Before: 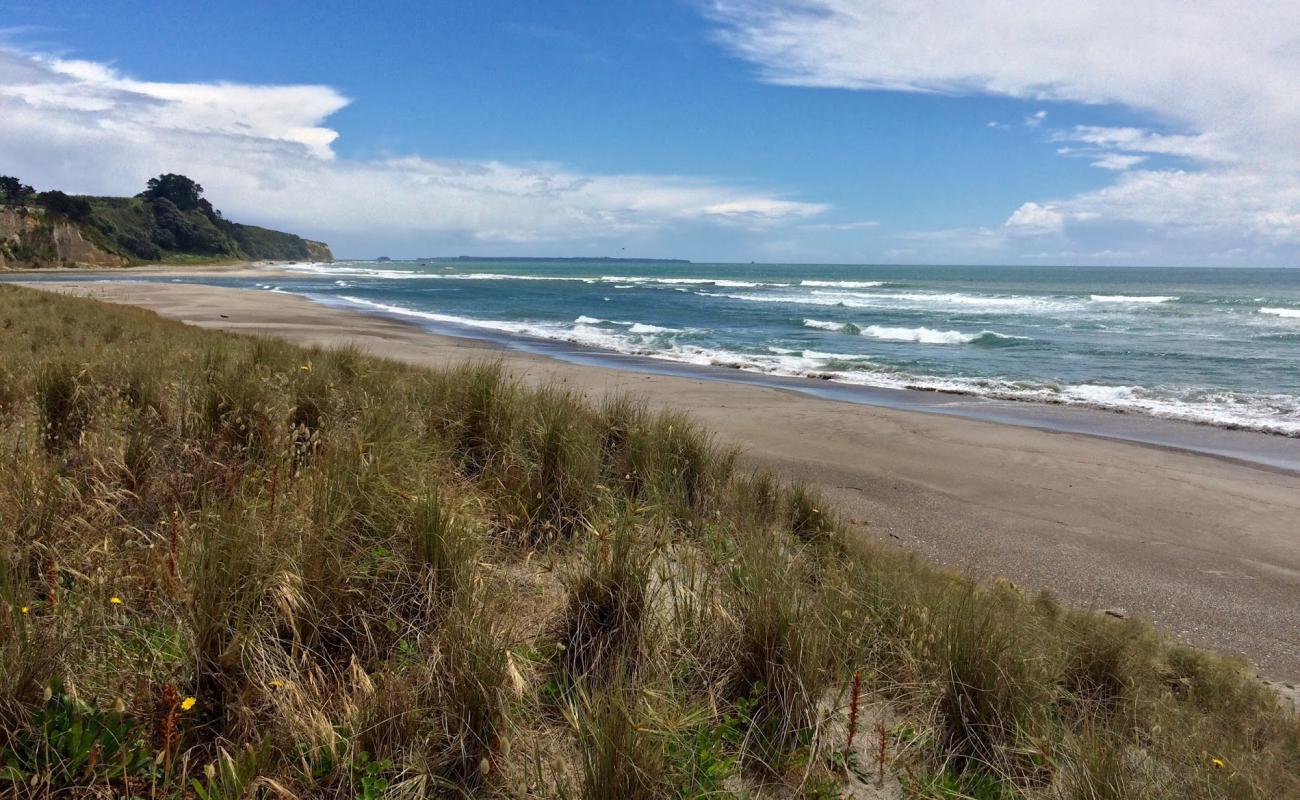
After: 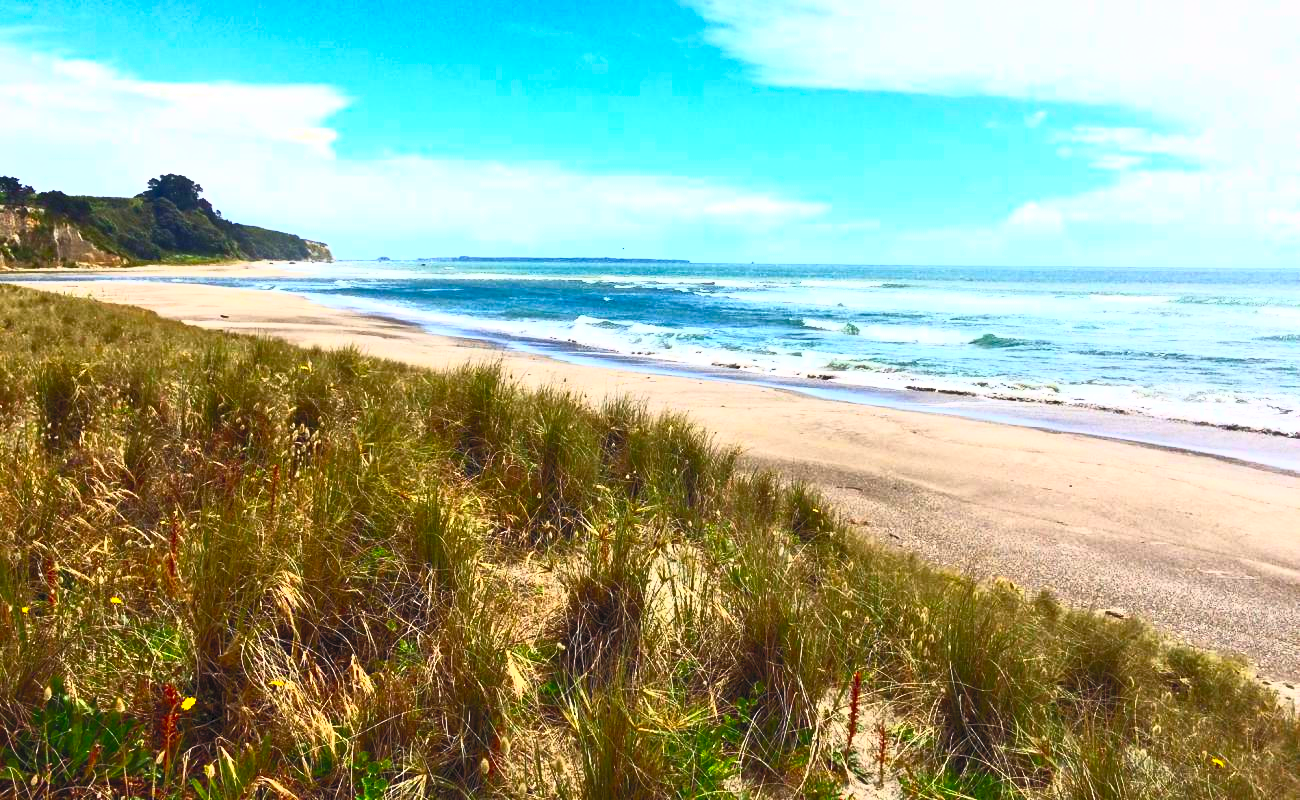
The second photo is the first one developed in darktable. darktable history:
contrast brightness saturation: contrast 0.994, brightness 0.984, saturation 0.987
